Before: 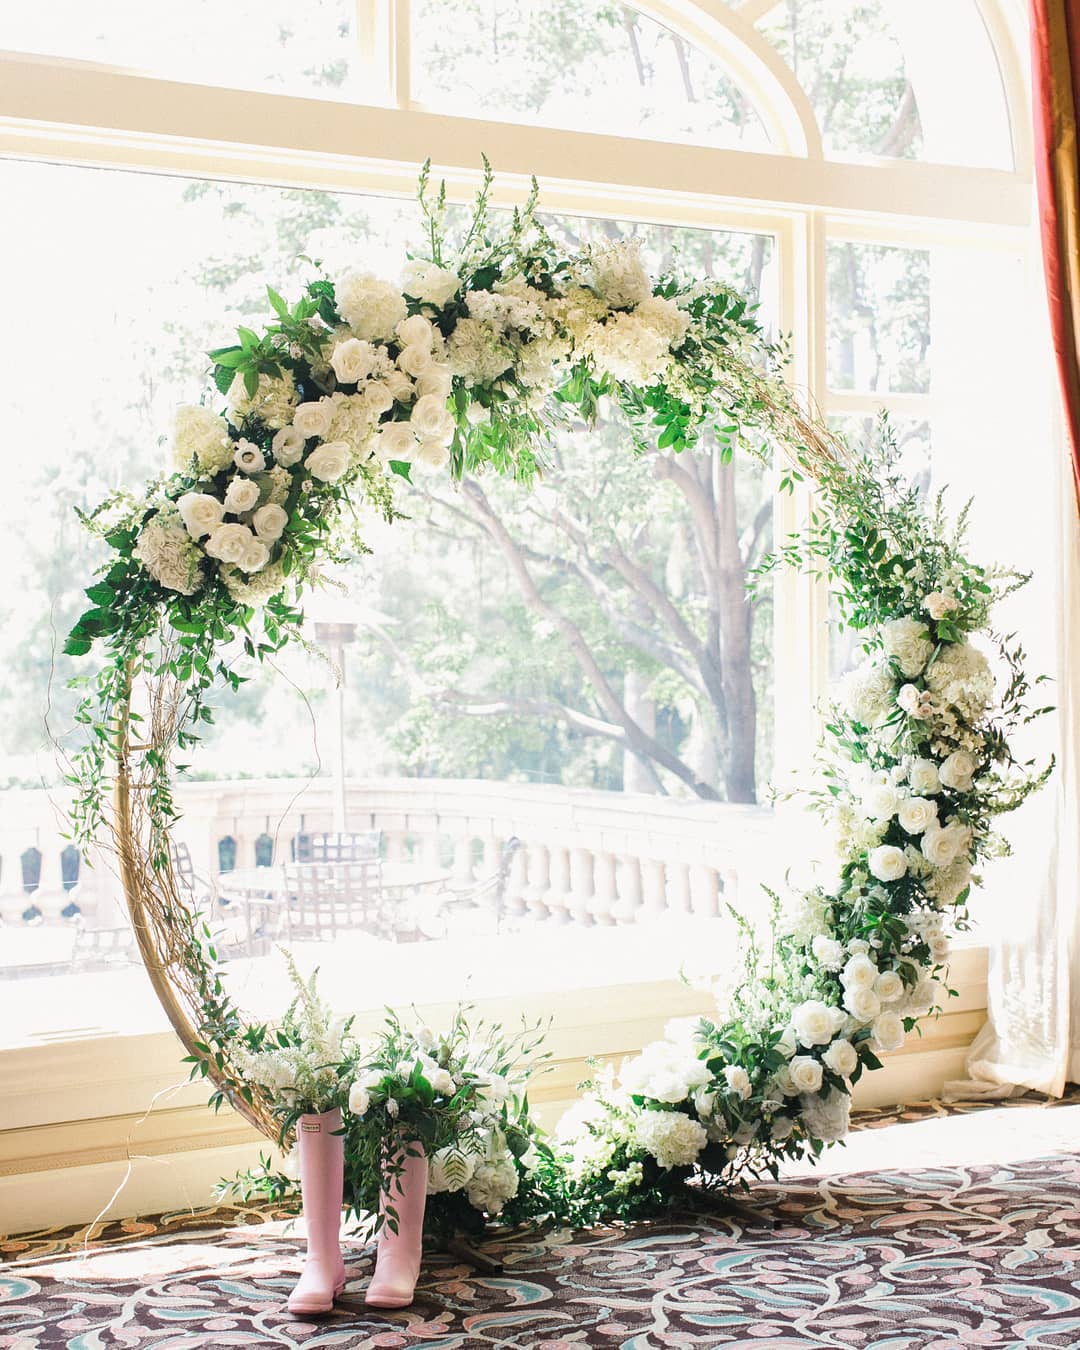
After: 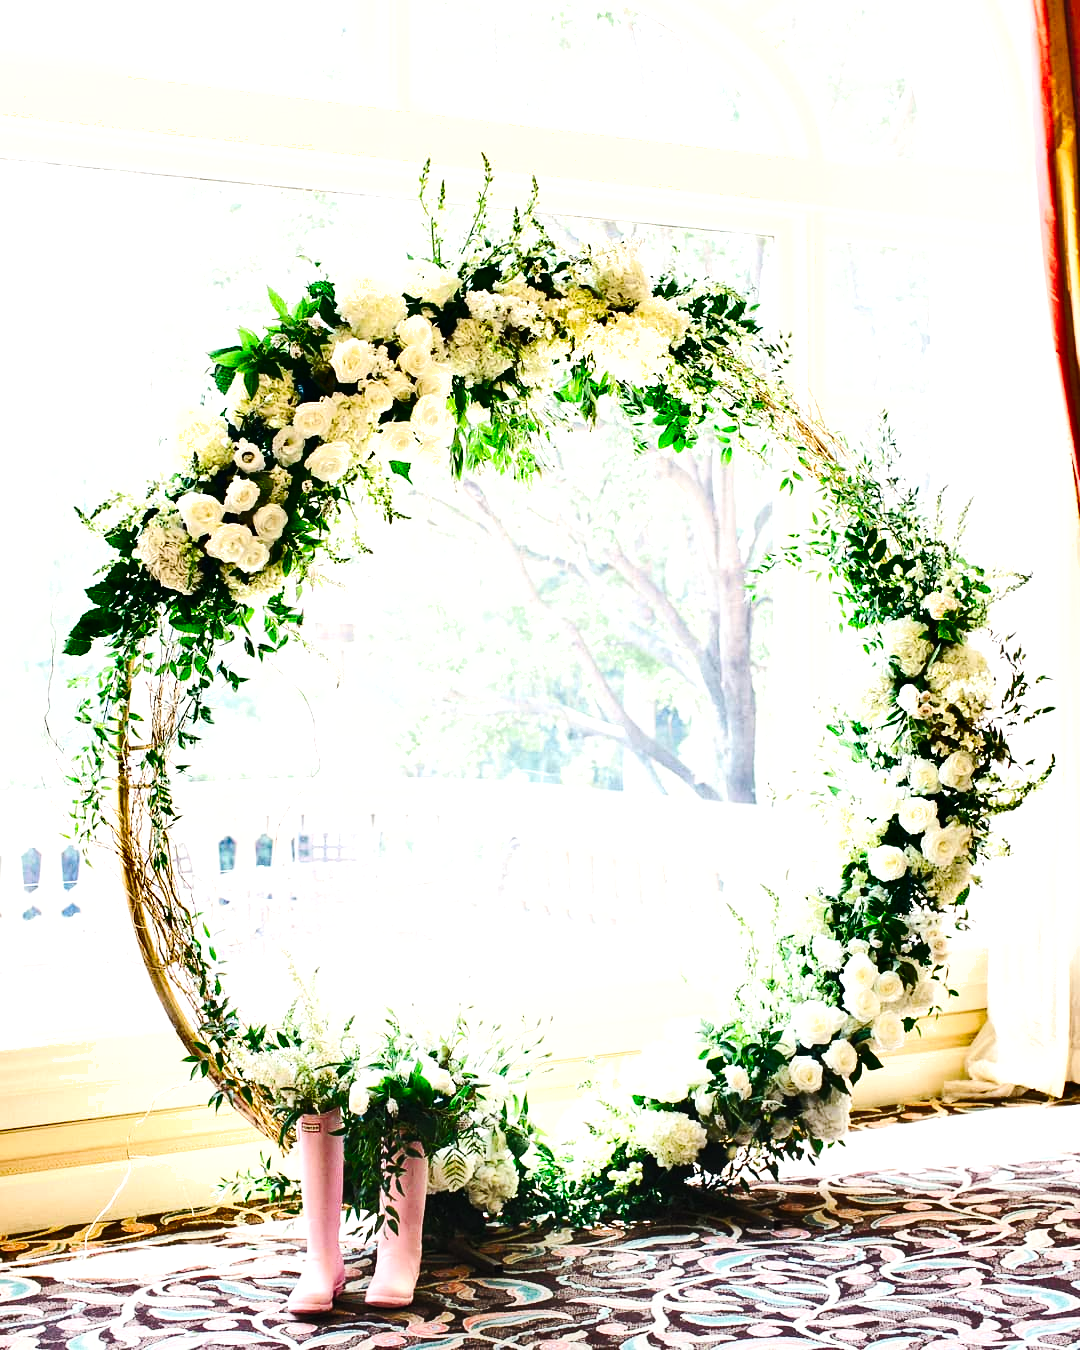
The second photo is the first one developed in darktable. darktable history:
contrast brightness saturation: contrast 0.2, brightness 0.16, saturation 0.22
shadows and highlights: radius 171.16, shadows 27, white point adjustment 3.13, highlights -67.95, soften with gaussian
base curve: curves: ch0 [(0, 0) (0.032, 0.025) (0.121, 0.166) (0.206, 0.329) (0.605, 0.79) (1, 1)], preserve colors none
